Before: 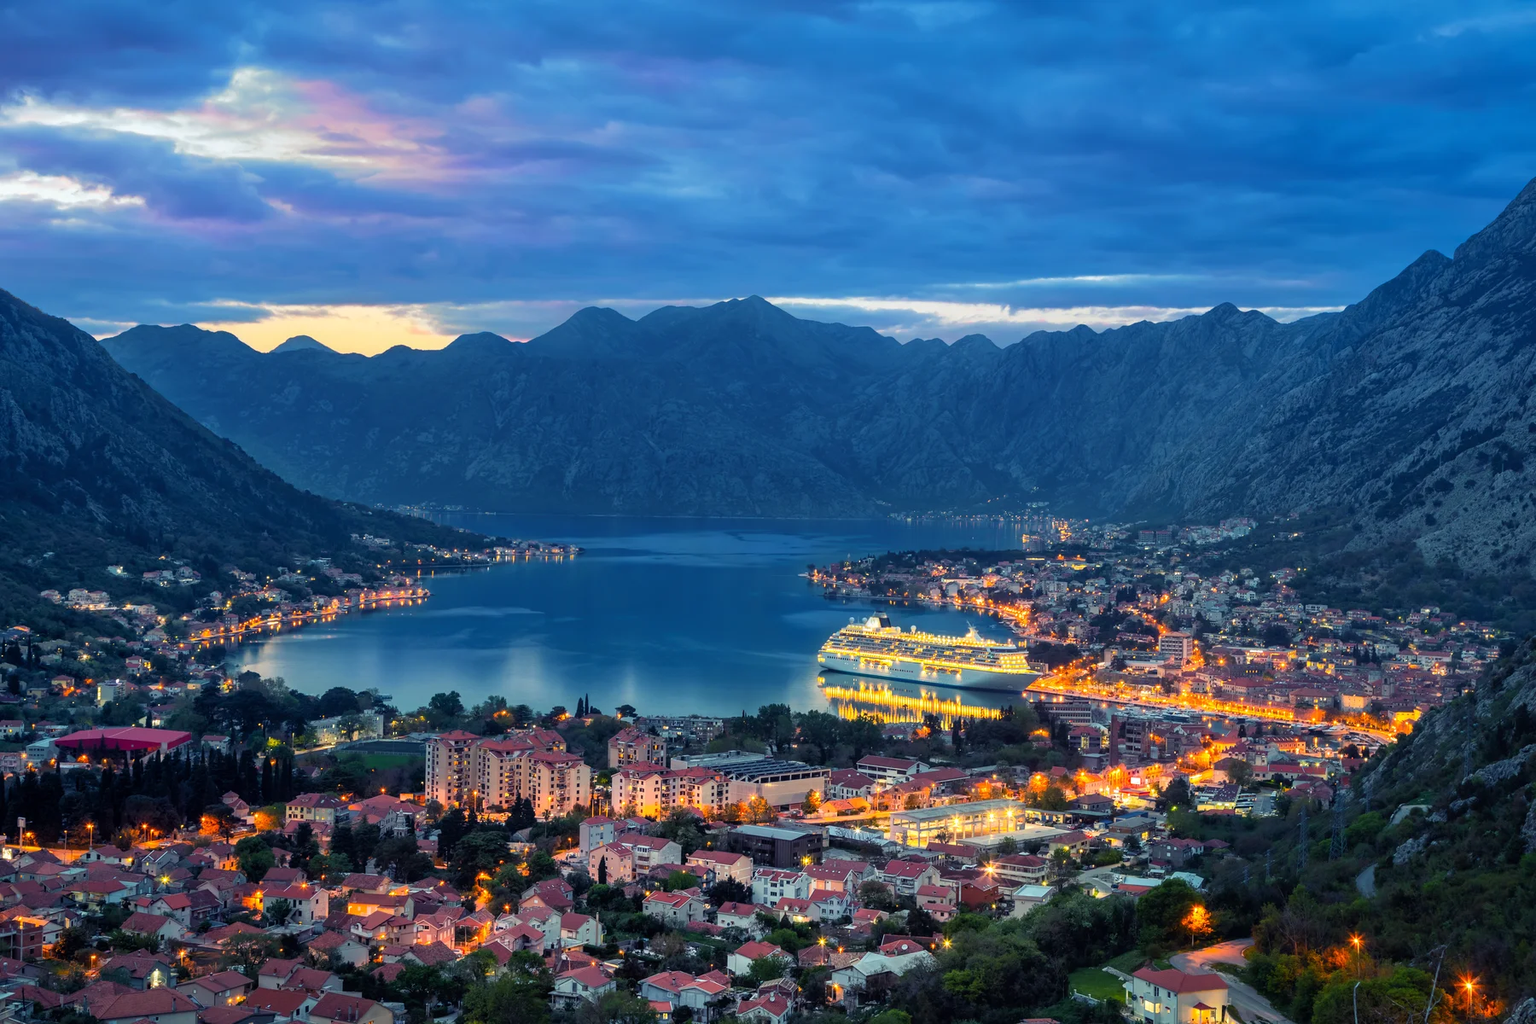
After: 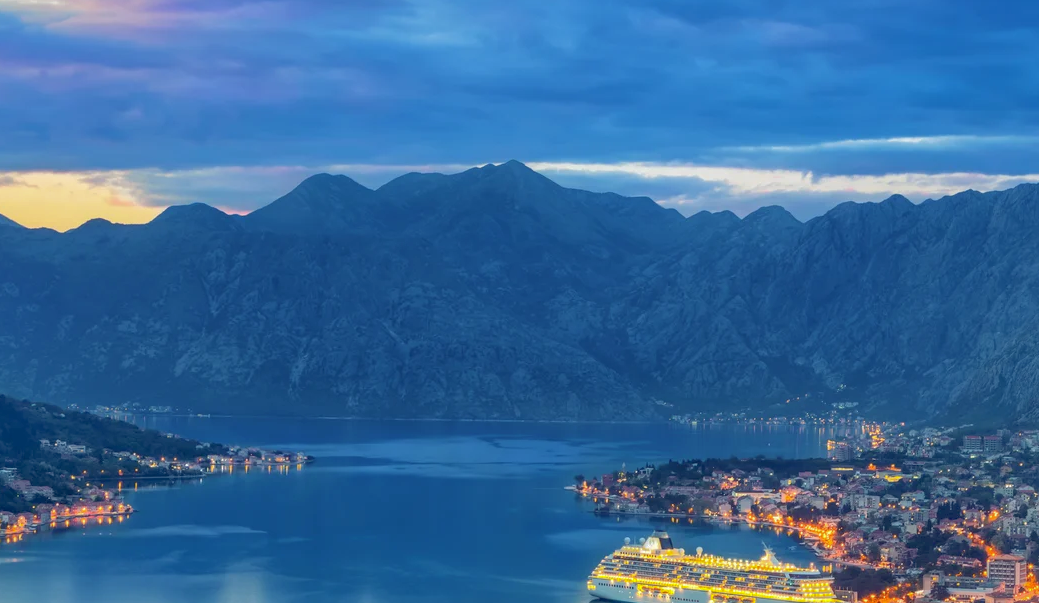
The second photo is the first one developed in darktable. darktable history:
shadows and highlights: on, module defaults
crop: left 20.616%, top 15.57%, right 21.618%, bottom 34.143%
local contrast: detail 110%
